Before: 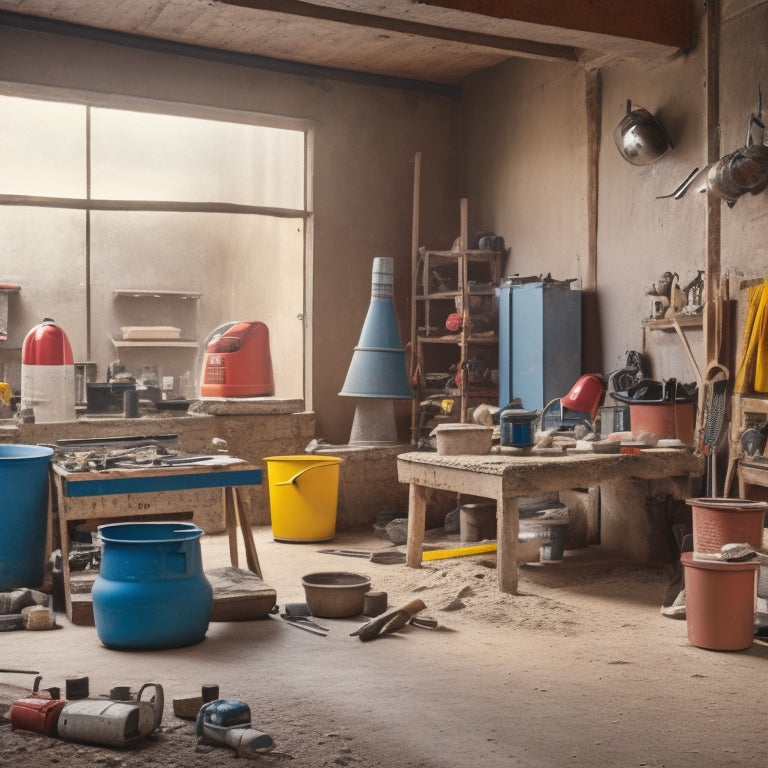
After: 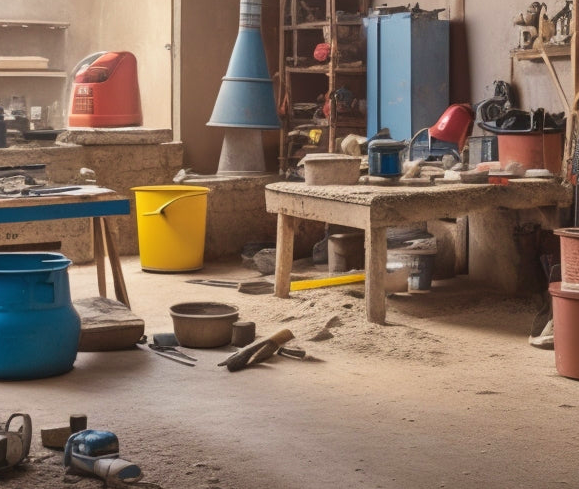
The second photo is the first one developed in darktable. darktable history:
velvia: on, module defaults
crop and rotate: left 17.297%, top 35.216%, right 7.254%, bottom 1.041%
